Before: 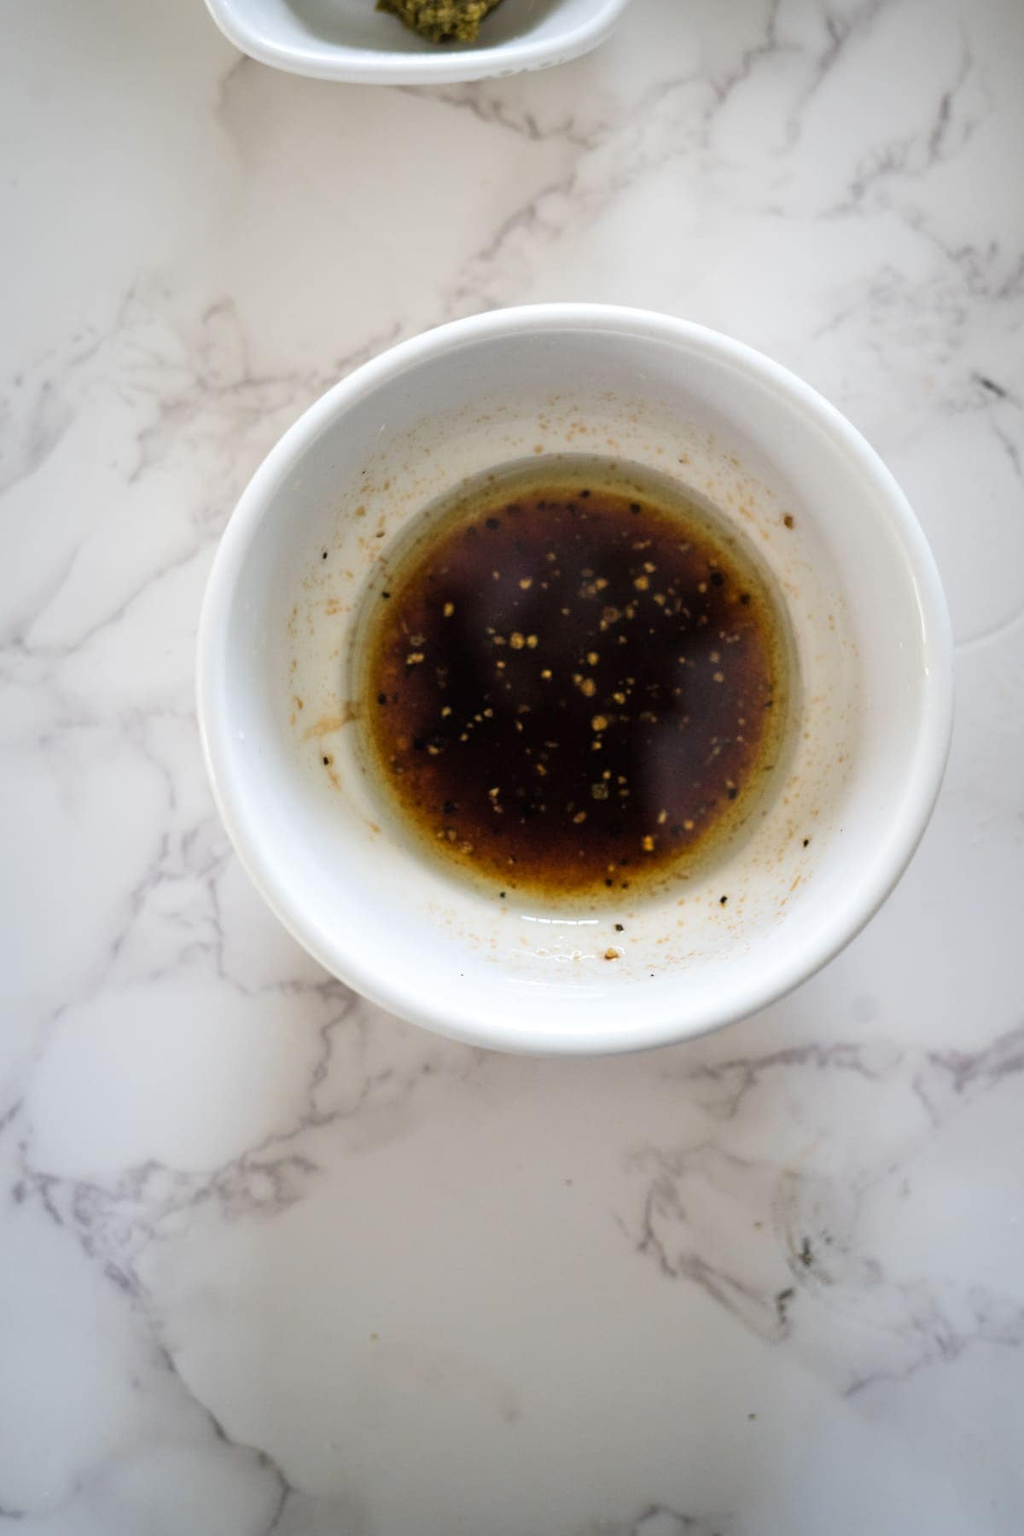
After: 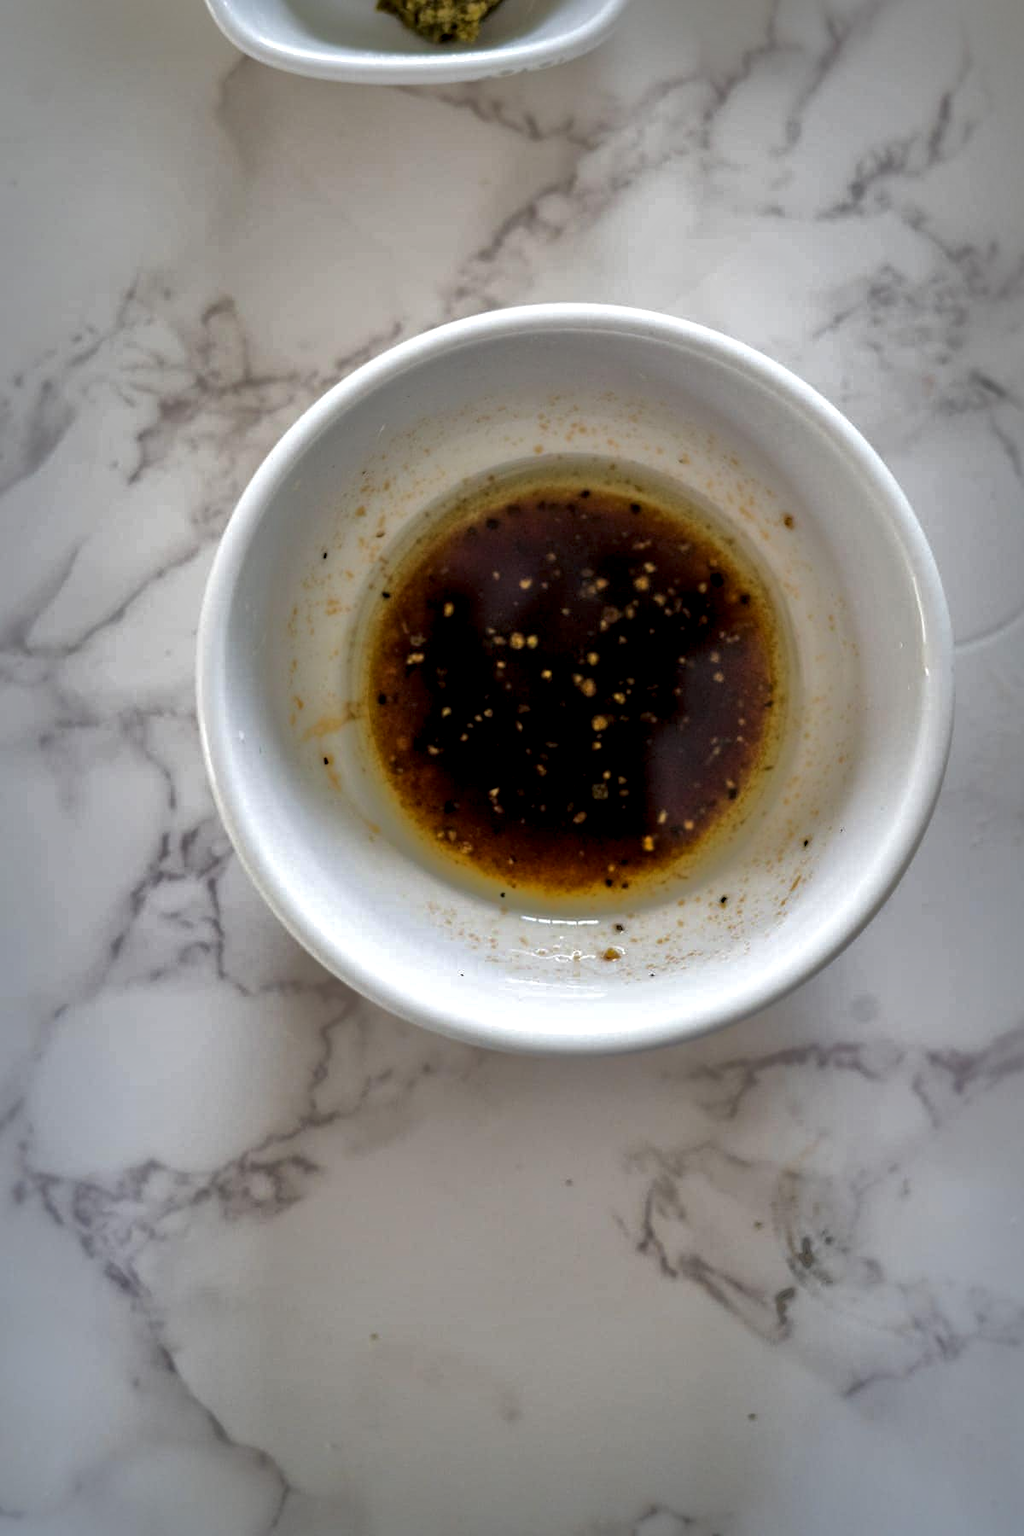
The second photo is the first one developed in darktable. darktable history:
local contrast: highlights 30%, shadows 73%, midtone range 0.749
shadows and highlights: shadows -19.74, highlights -73.19
